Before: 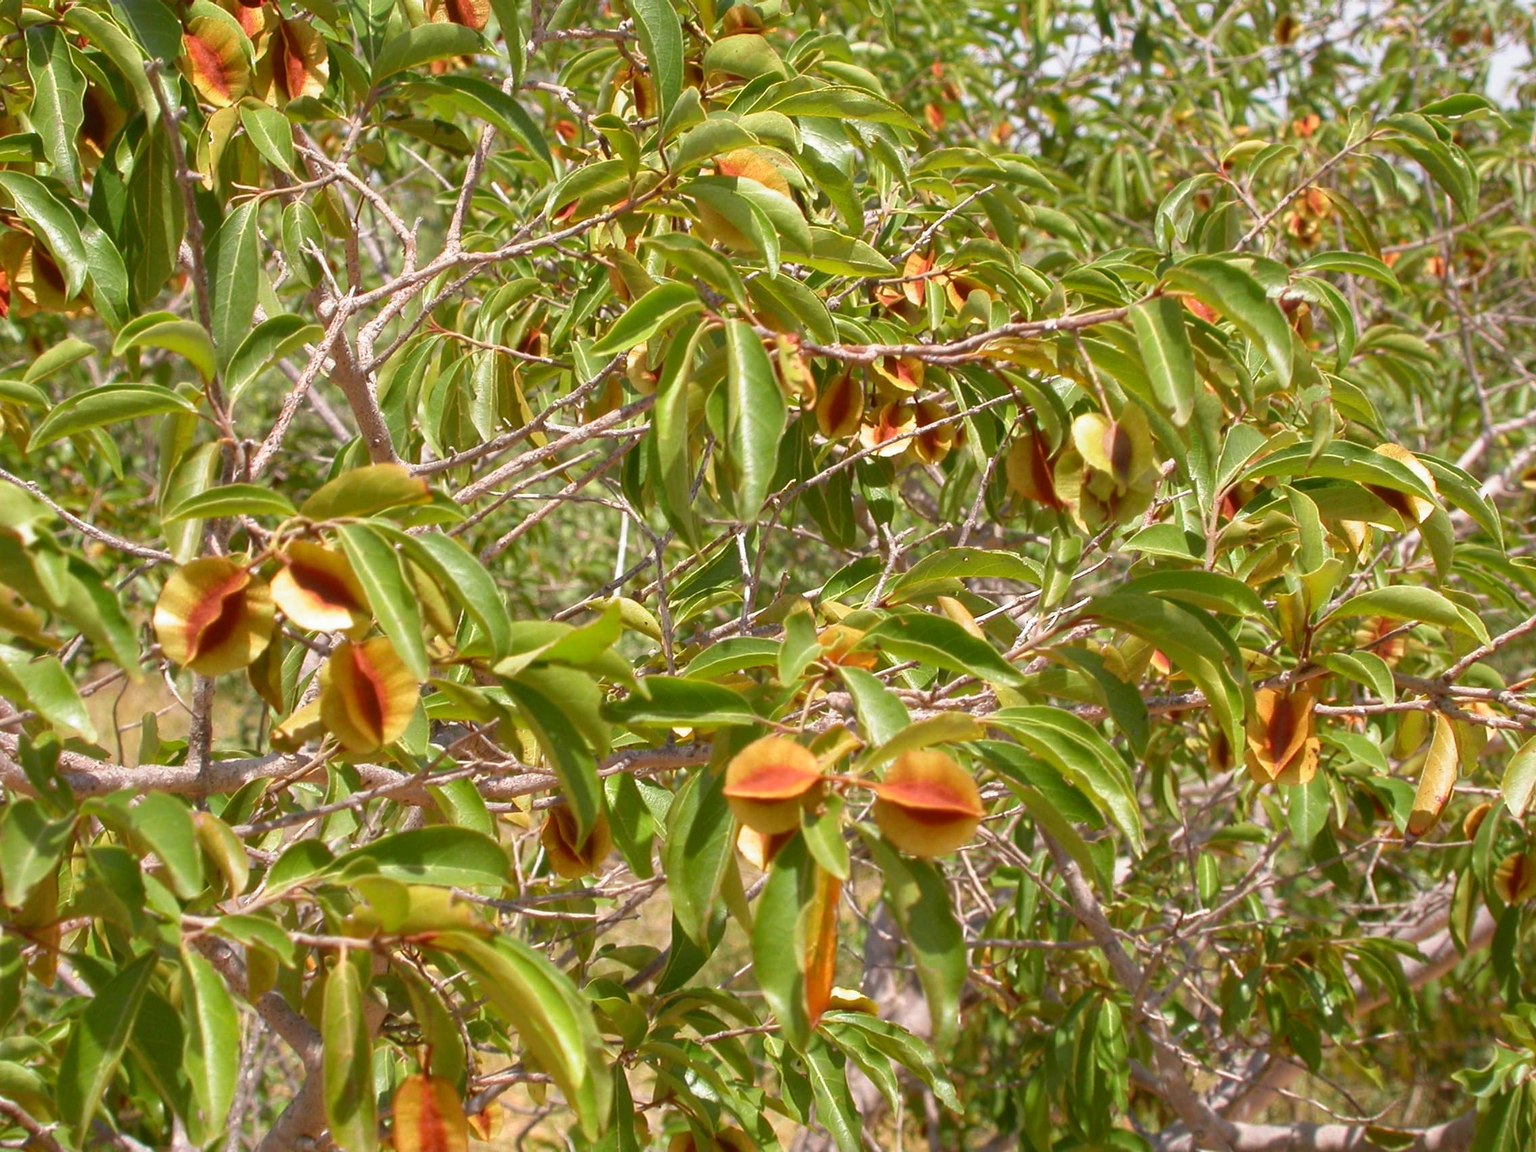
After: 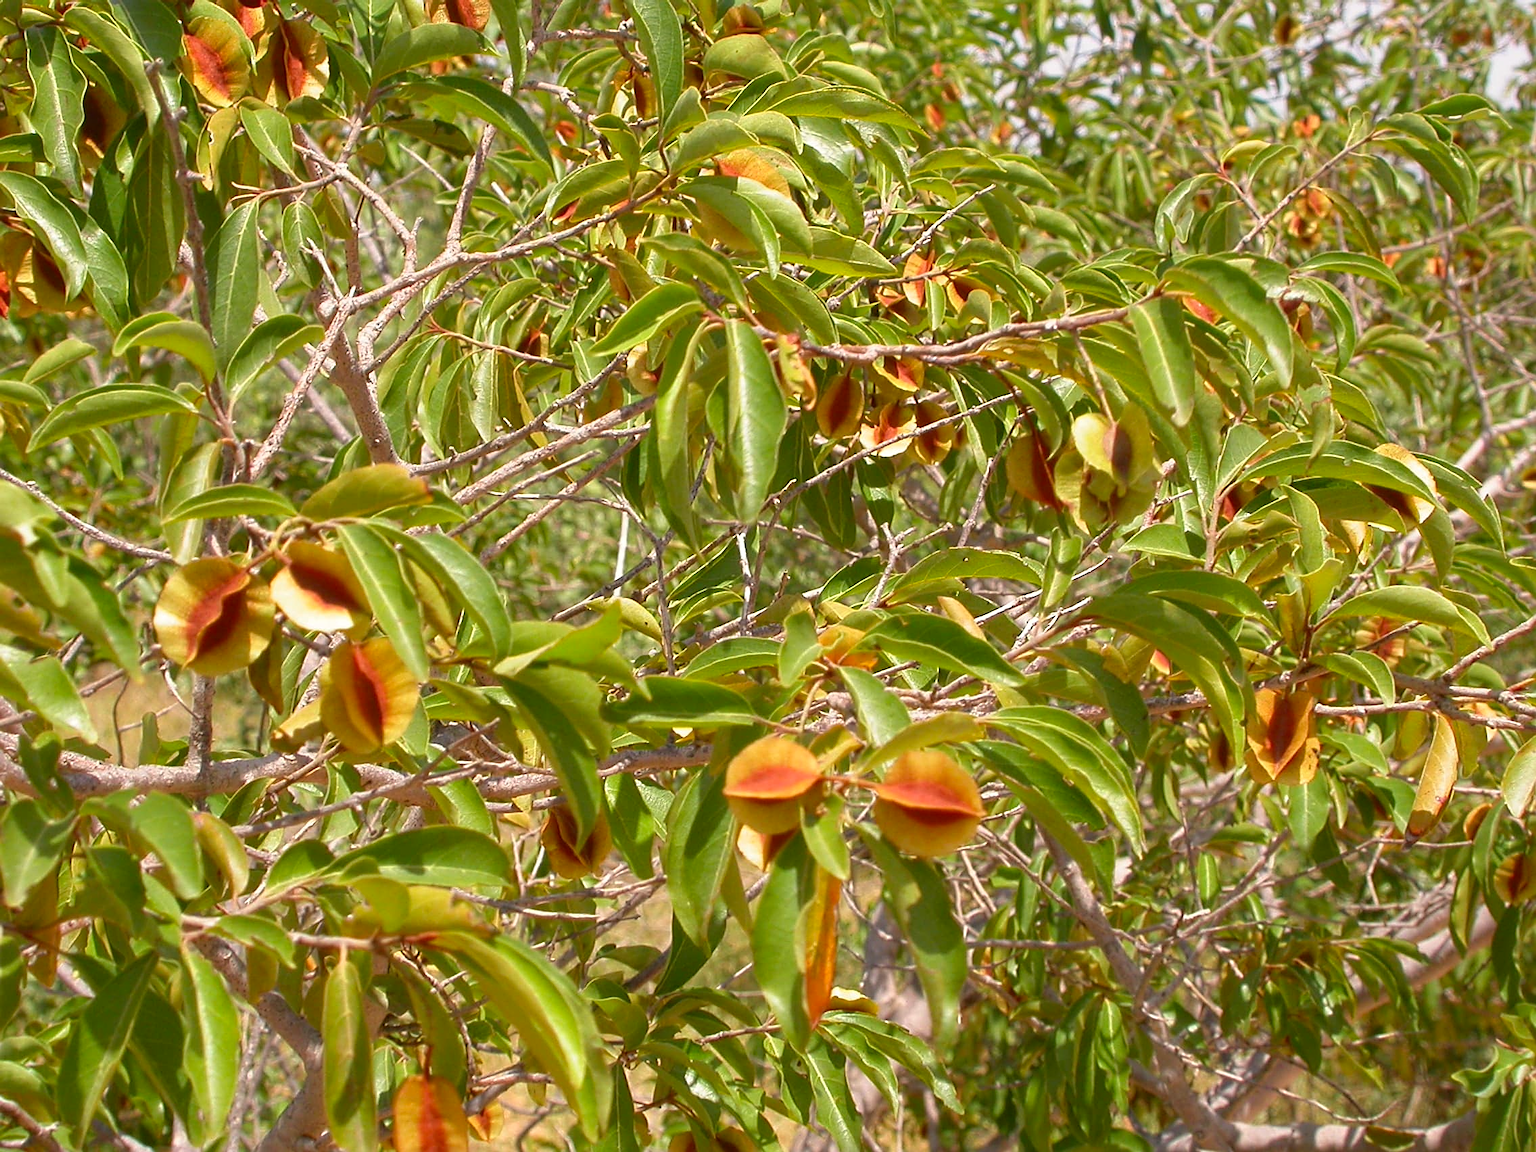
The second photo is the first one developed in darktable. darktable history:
sharpen: on, module defaults
color correction: highlights a* 0.887, highlights b* 2.81, saturation 1.06
